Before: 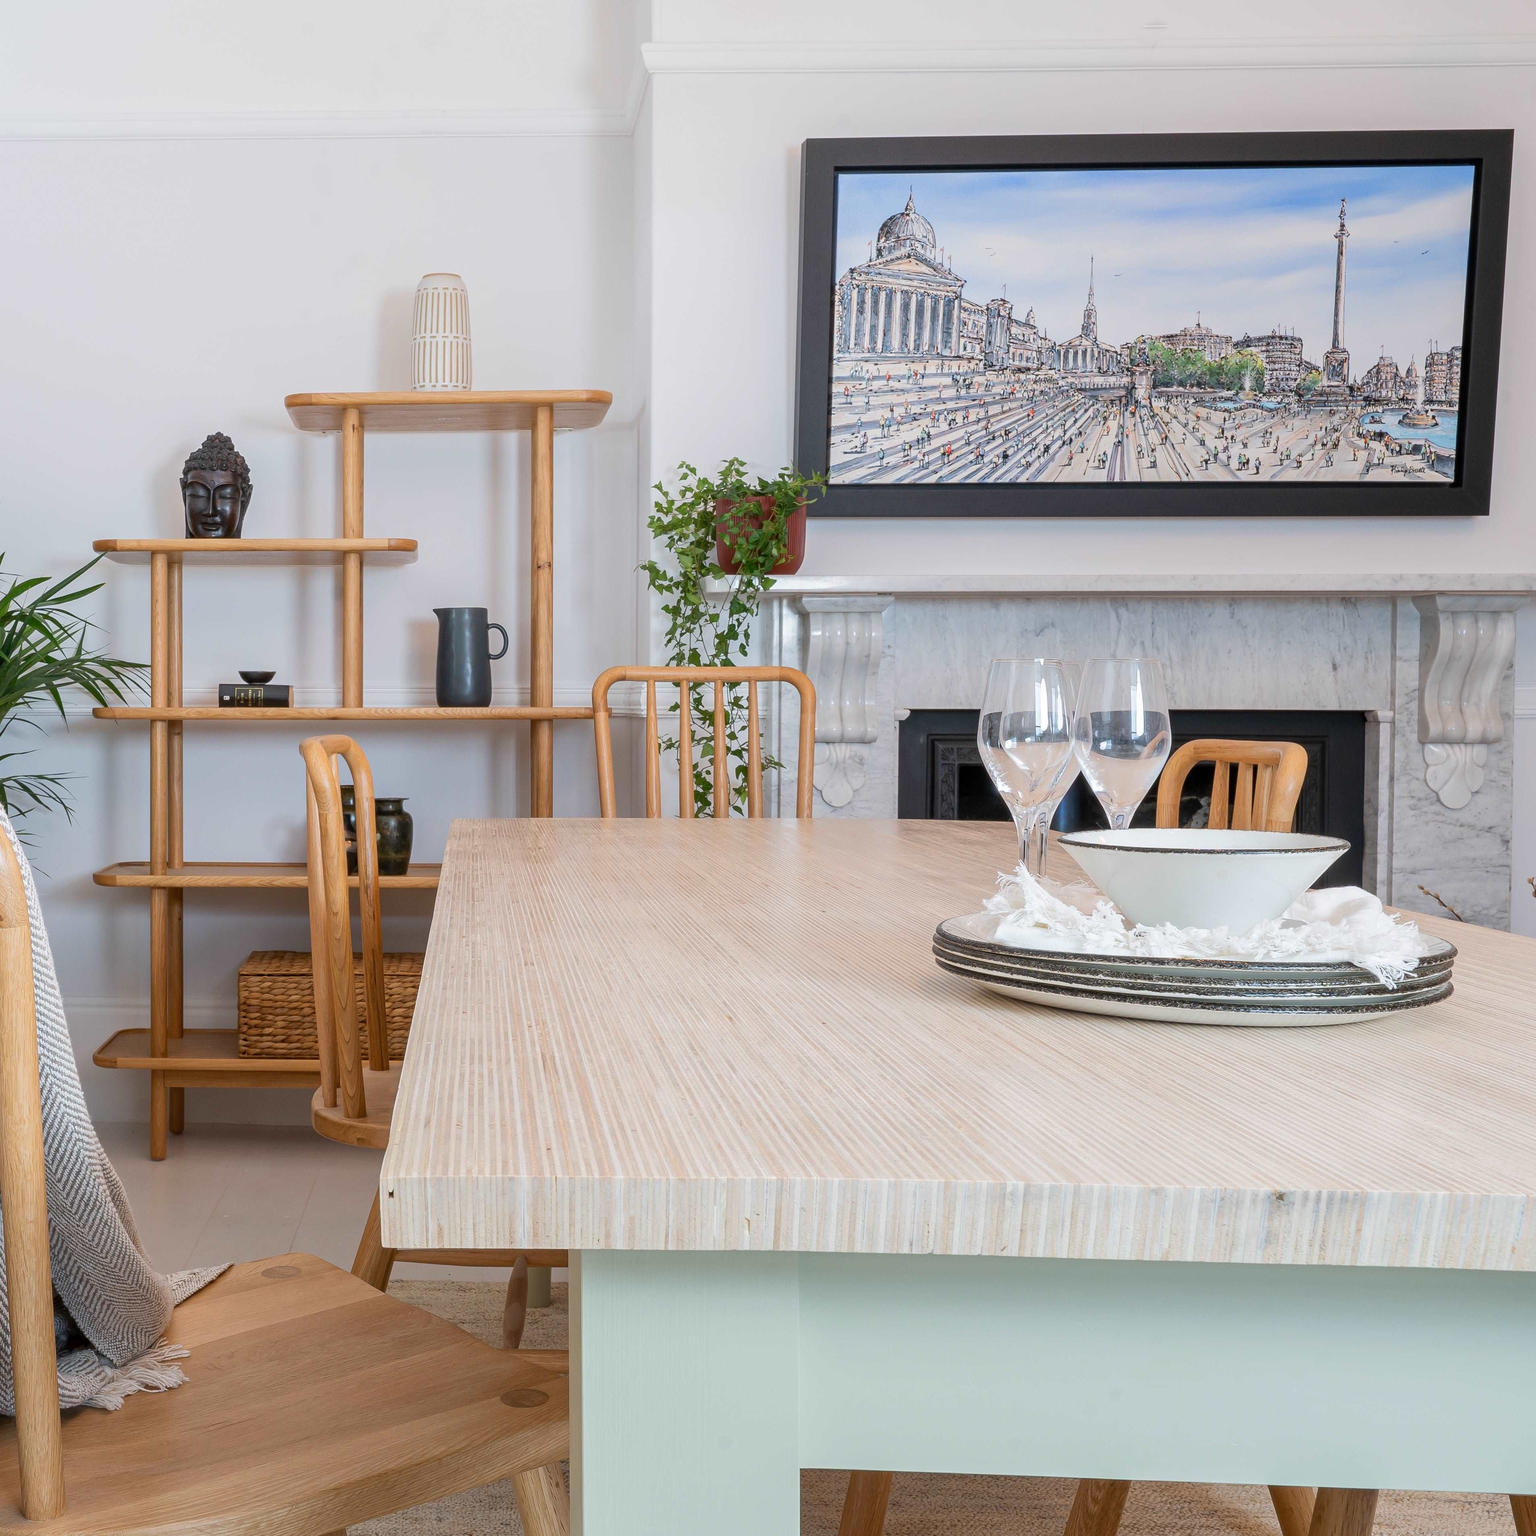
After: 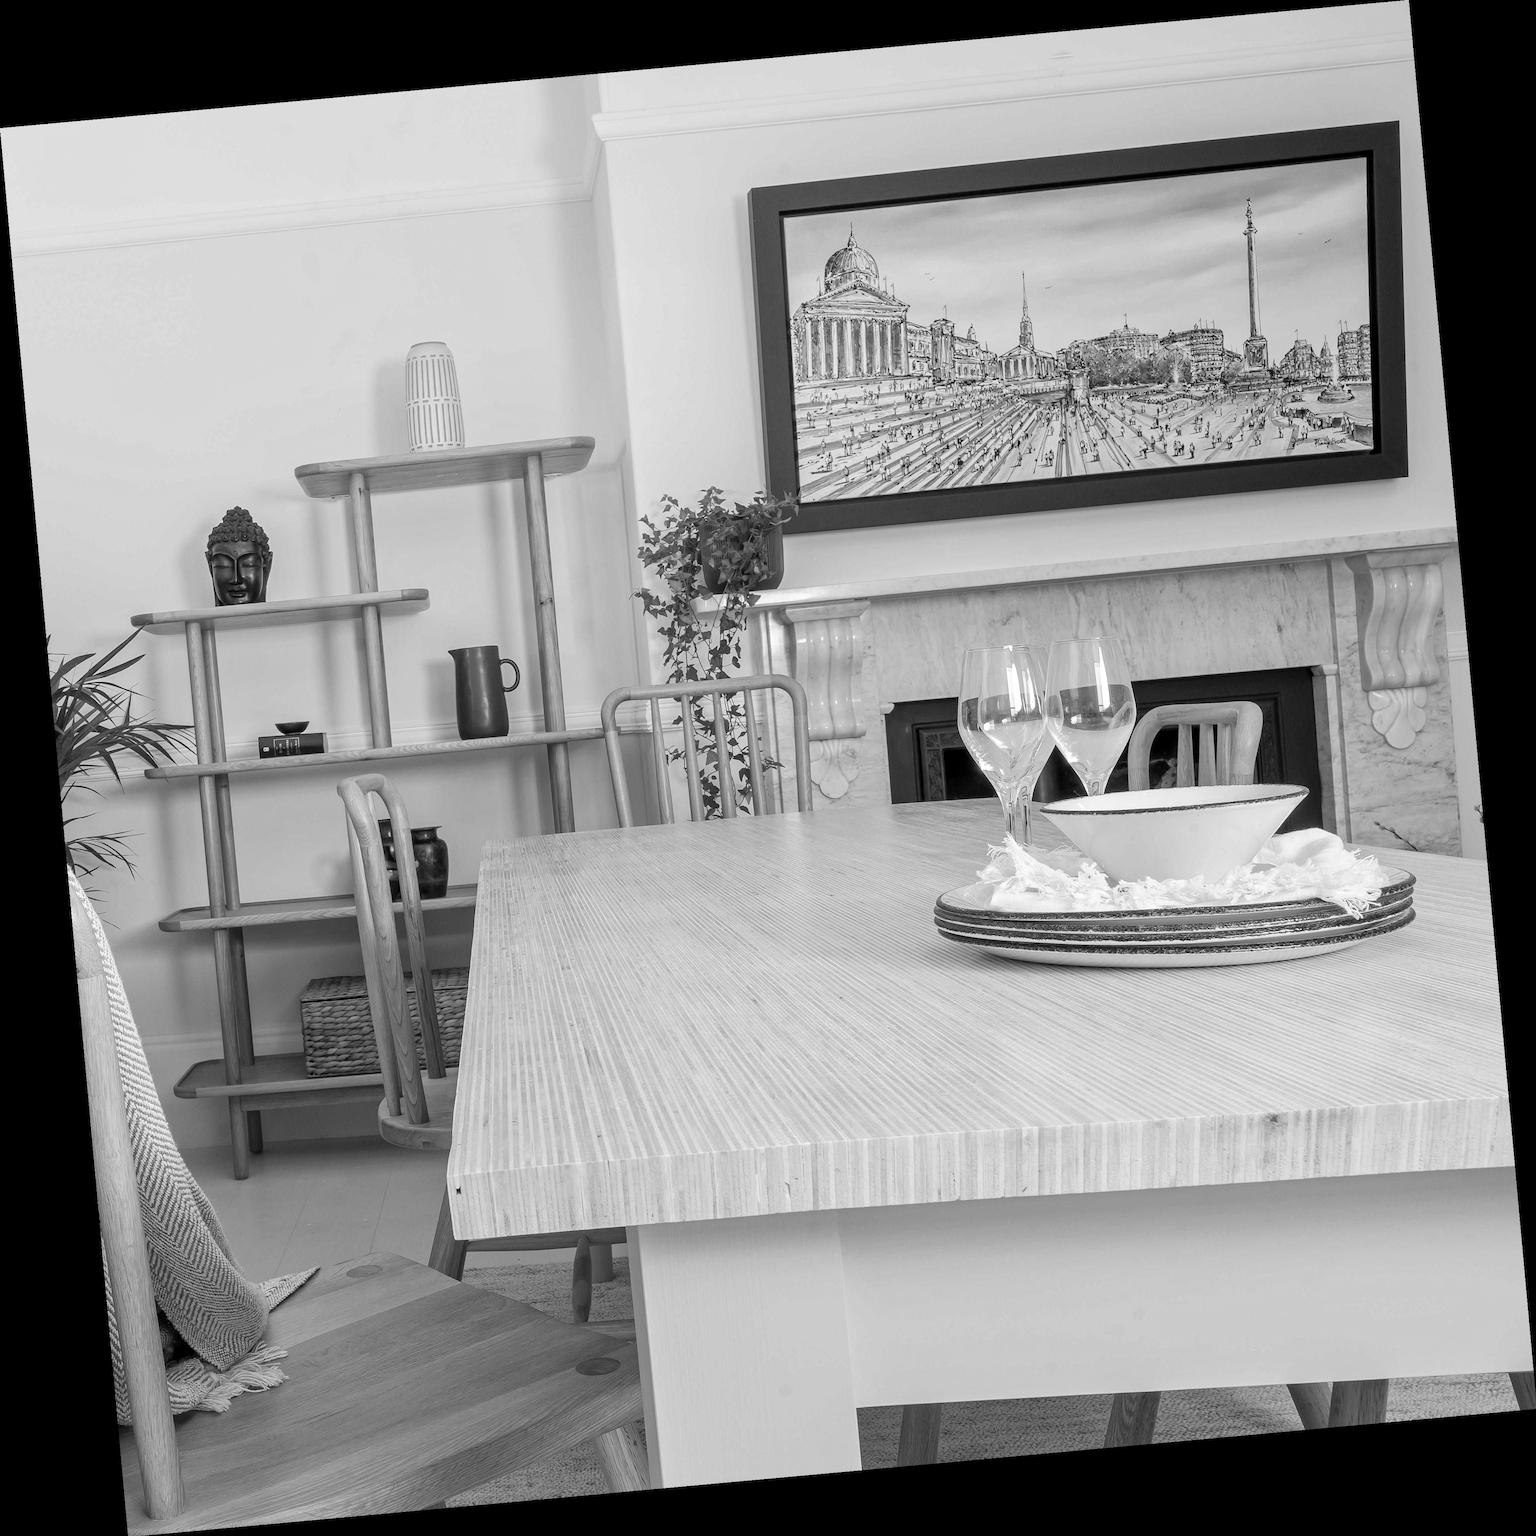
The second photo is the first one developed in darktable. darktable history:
monochrome: on, module defaults
color balance rgb: linear chroma grading › global chroma 15%, perceptual saturation grading › global saturation 30%
local contrast: mode bilateral grid, contrast 20, coarseness 50, detail 120%, midtone range 0.2
rotate and perspective: rotation -5.2°, automatic cropping off
